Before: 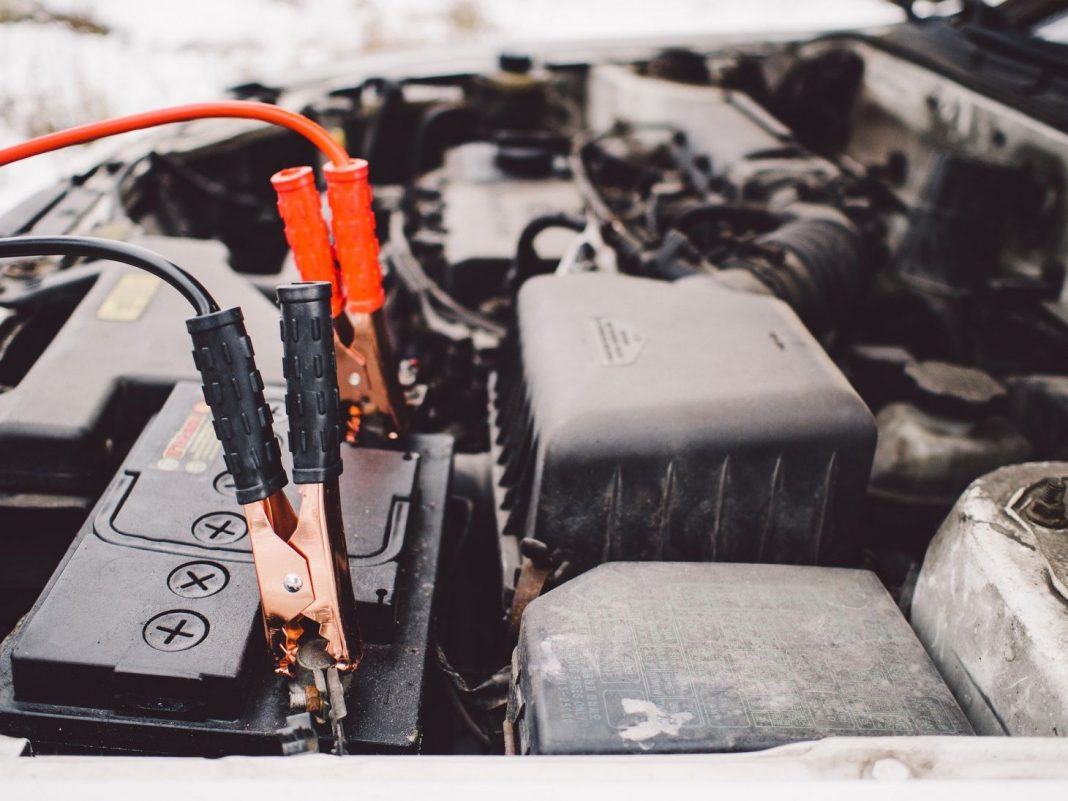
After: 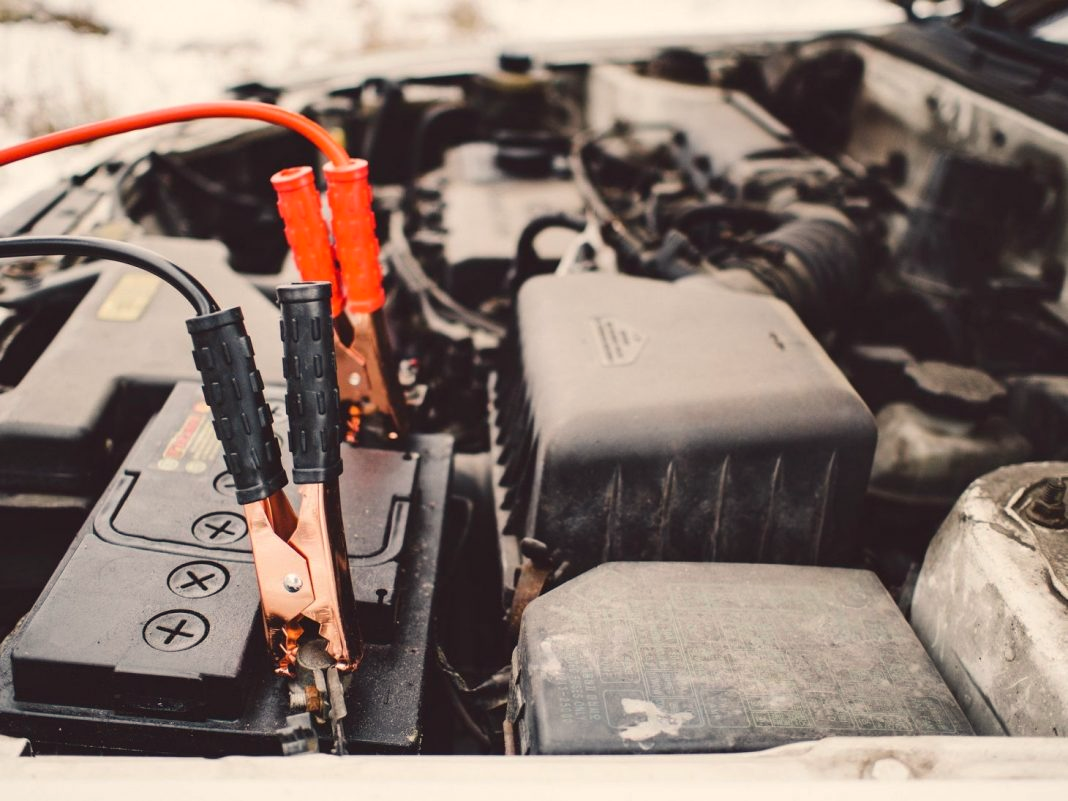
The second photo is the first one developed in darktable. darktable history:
white balance: red 1.045, blue 0.932
shadows and highlights: shadows 37.27, highlights -28.18, soften with gaussian
